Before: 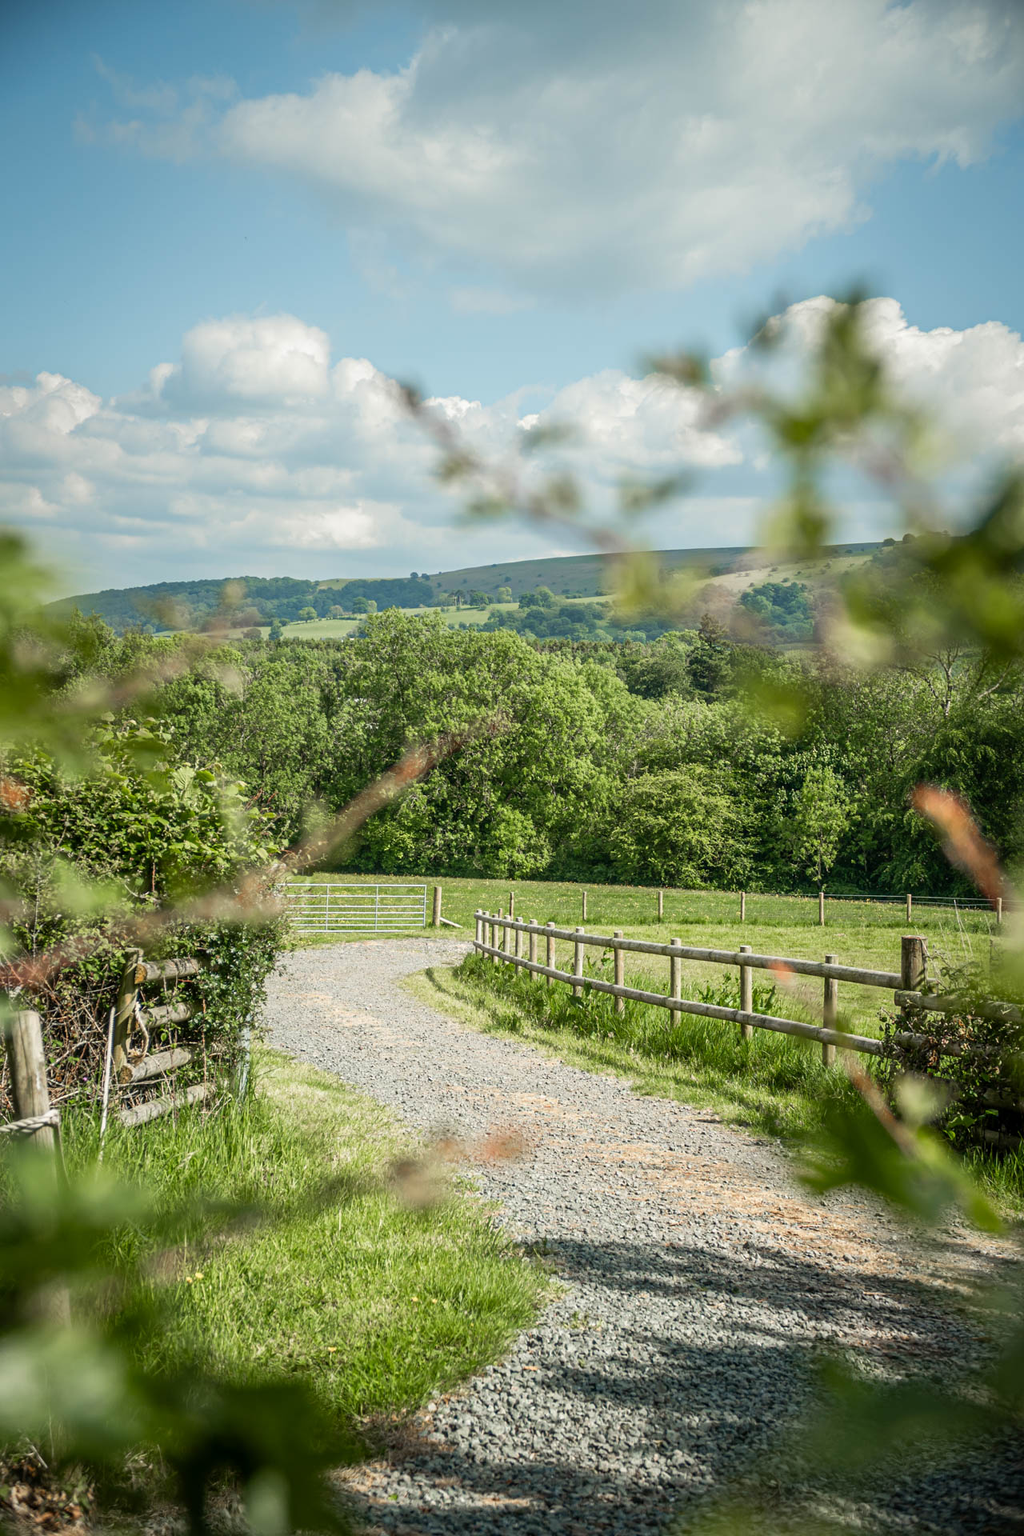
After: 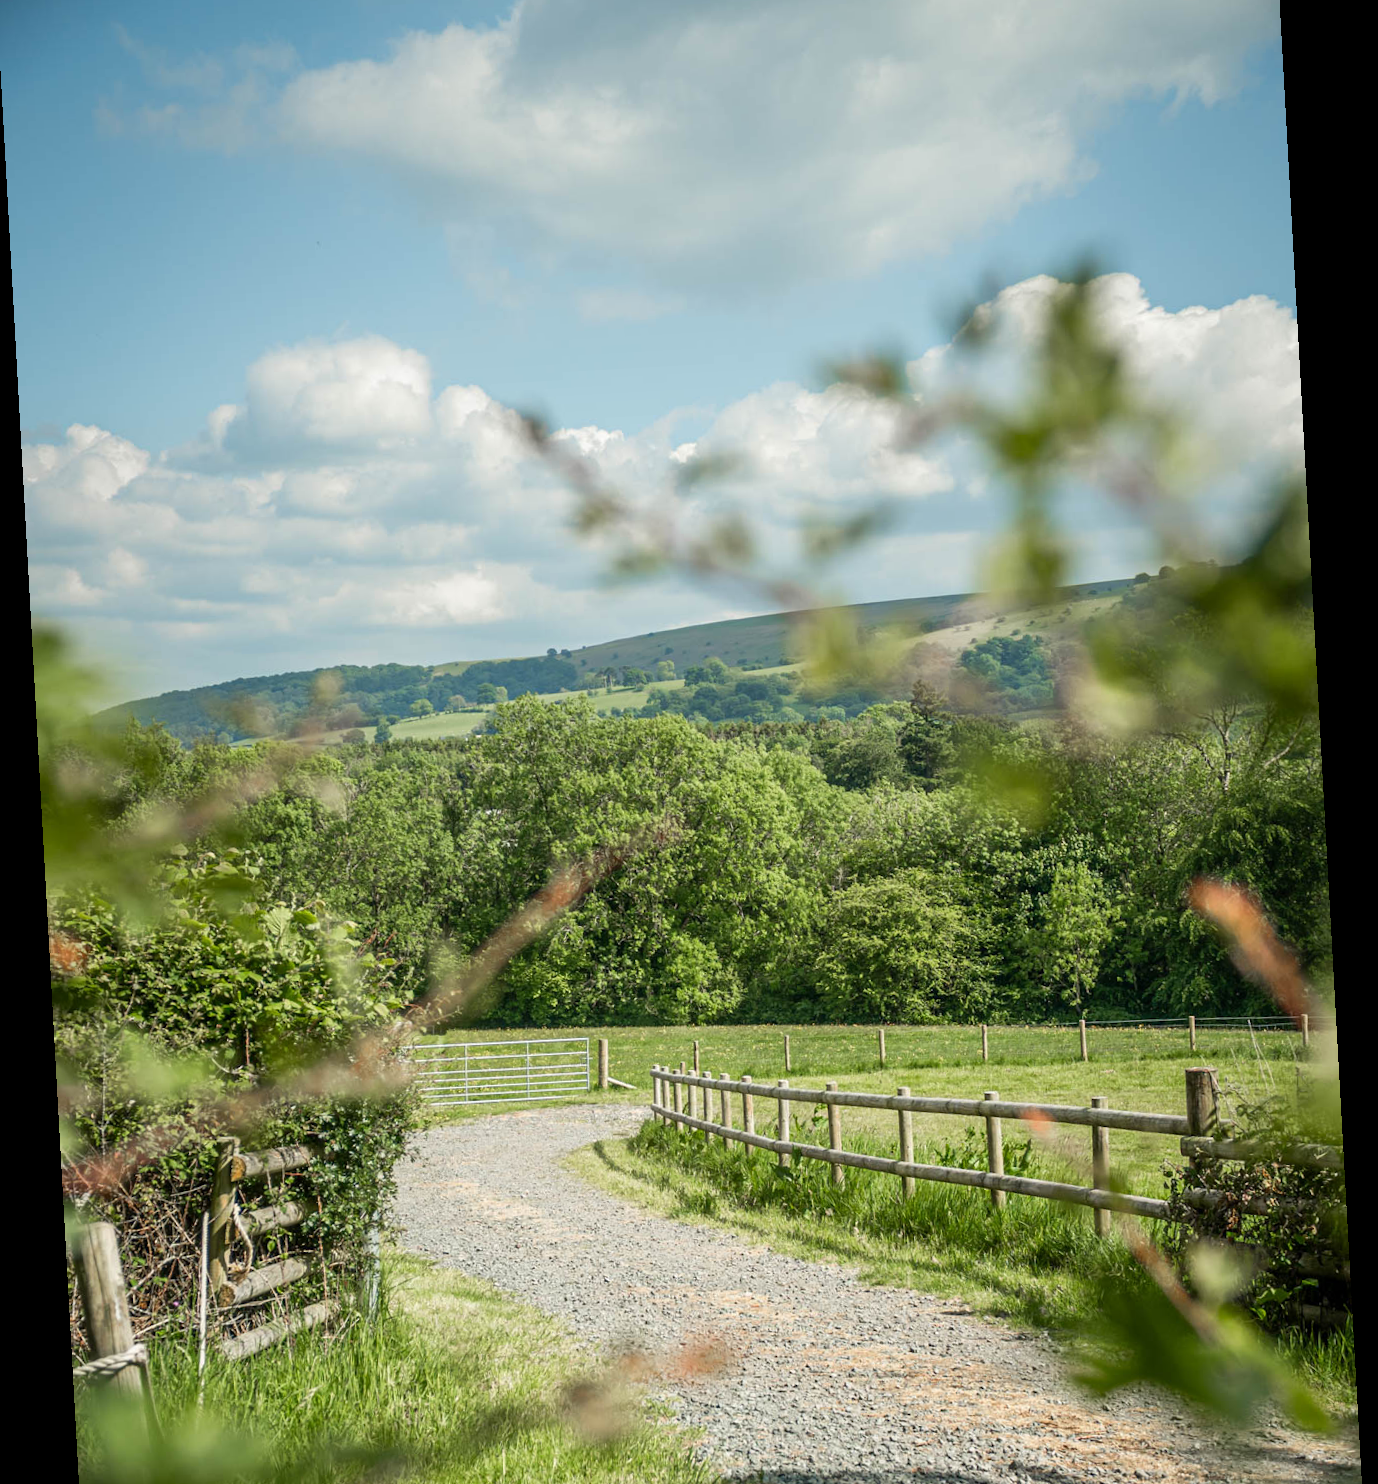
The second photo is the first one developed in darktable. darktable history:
rotate and perspective: rotation -3.18°, automatic cropping off
crop: left 0.387%, top 5.469%, bottom 19.809%
